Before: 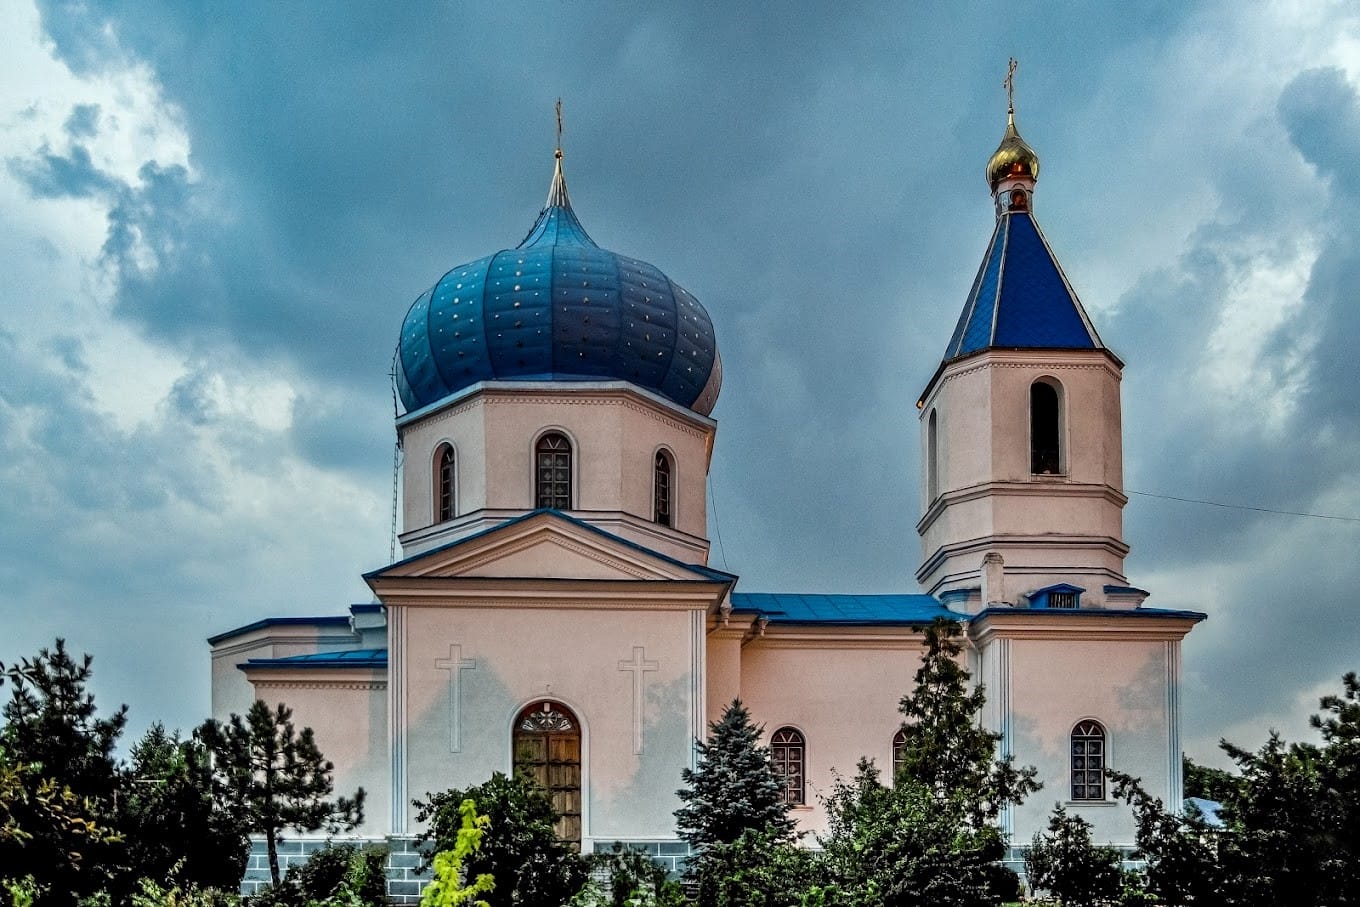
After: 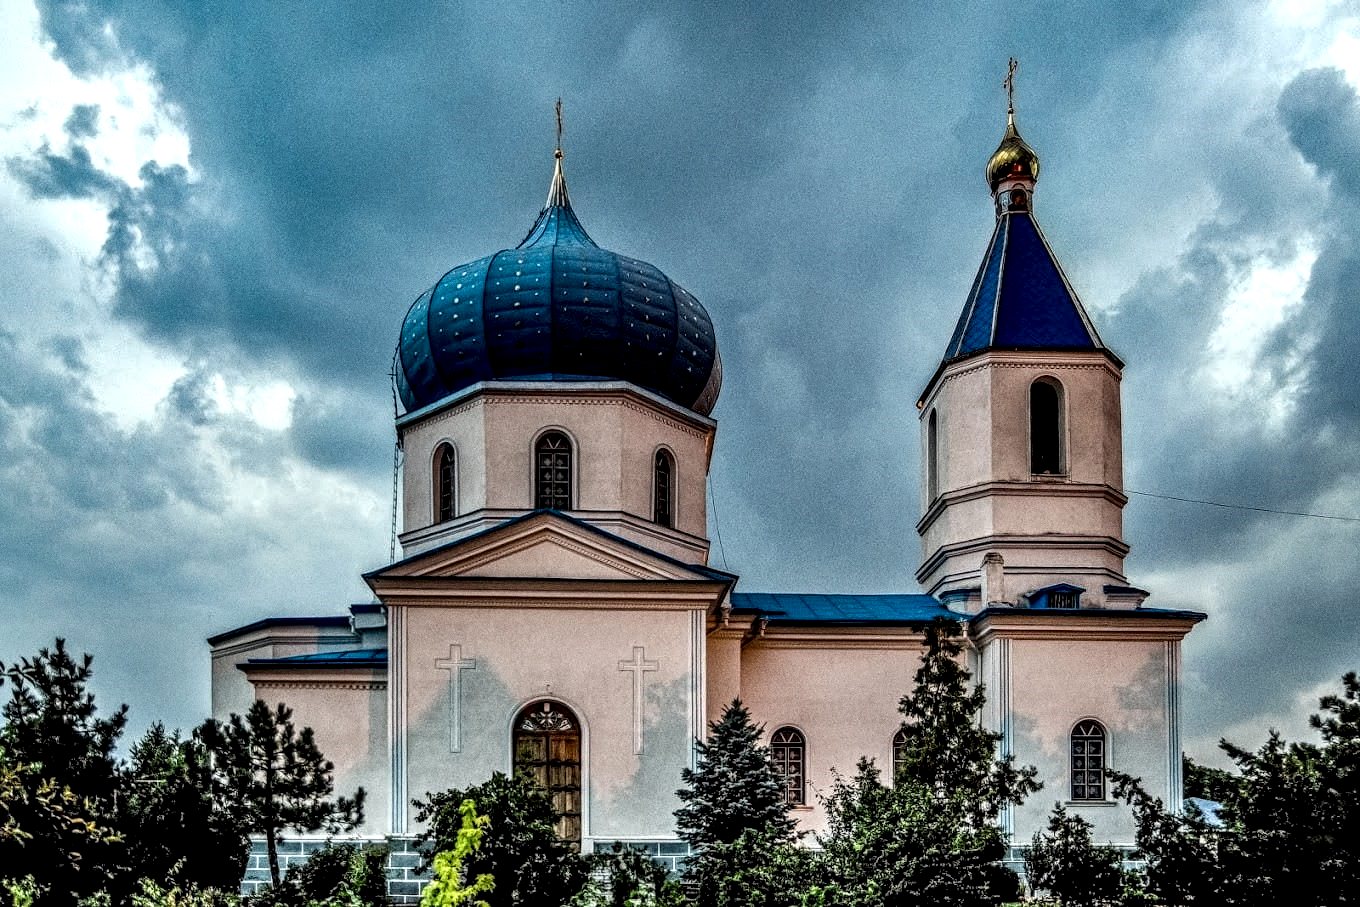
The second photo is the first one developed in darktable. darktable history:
grain: coarseness 0.47 ISO
local contrast: highlights 20%, detail 197%
color balance rgb: perceptual saturation grading › global saturation -1%
